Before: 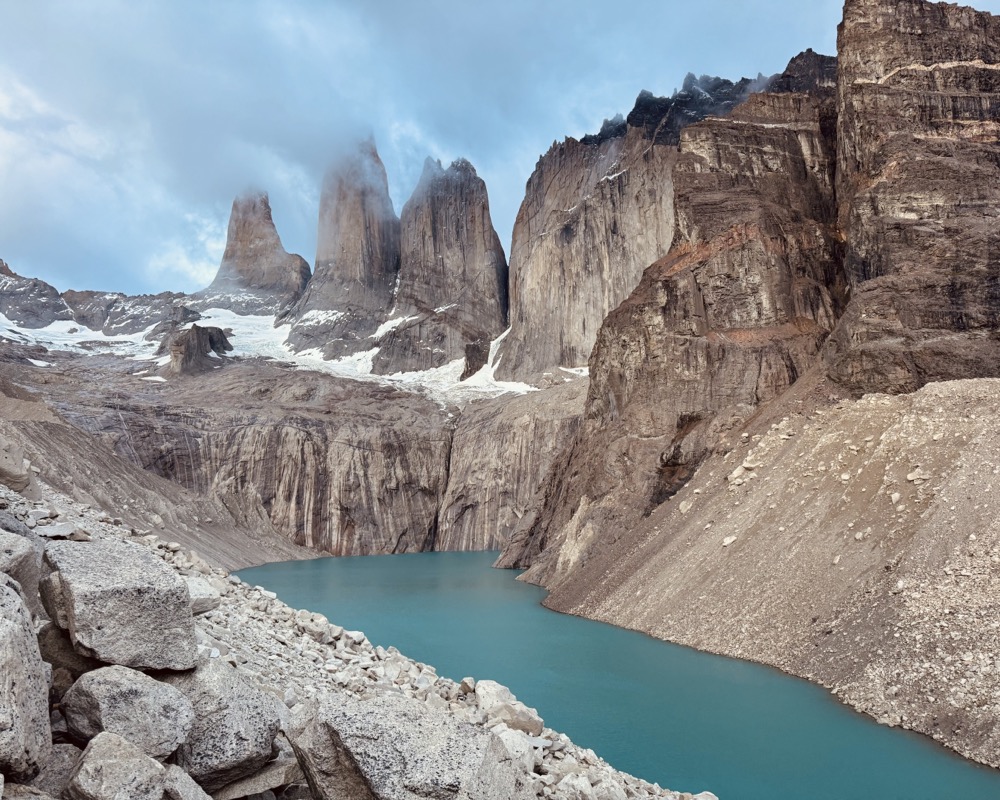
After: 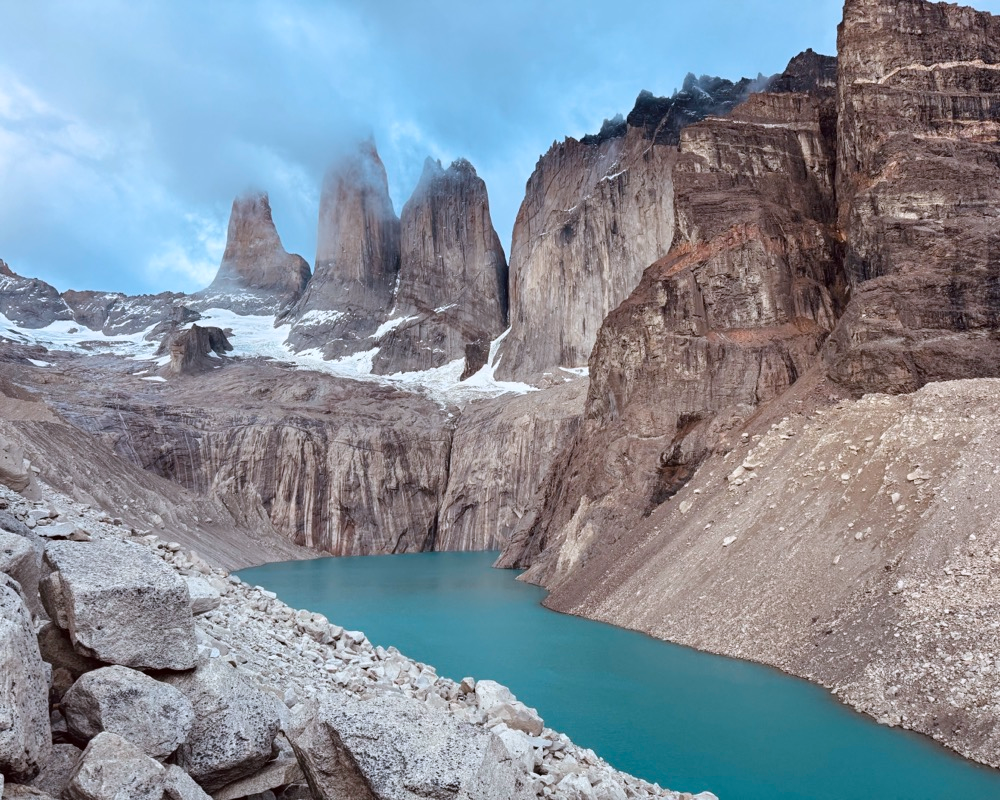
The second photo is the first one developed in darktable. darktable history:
color correction: highlights a* -0.666, highlights b* -9.29
